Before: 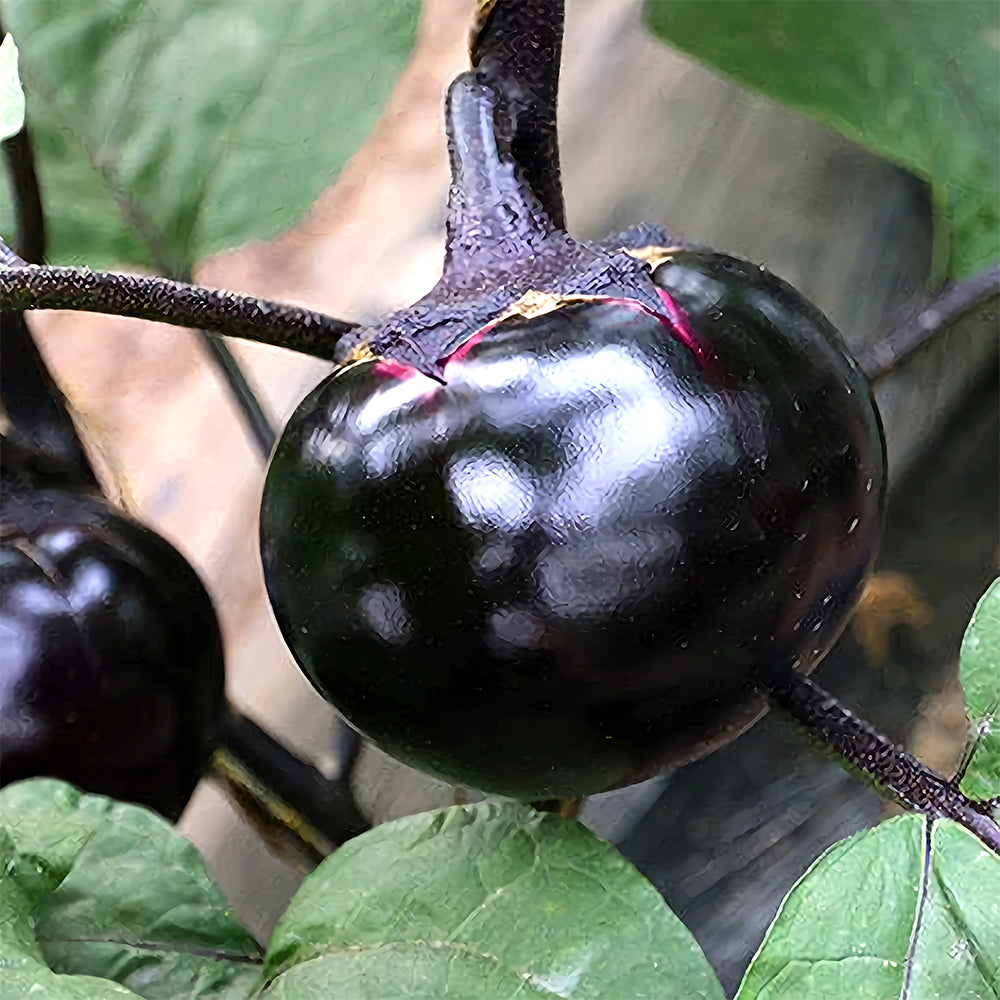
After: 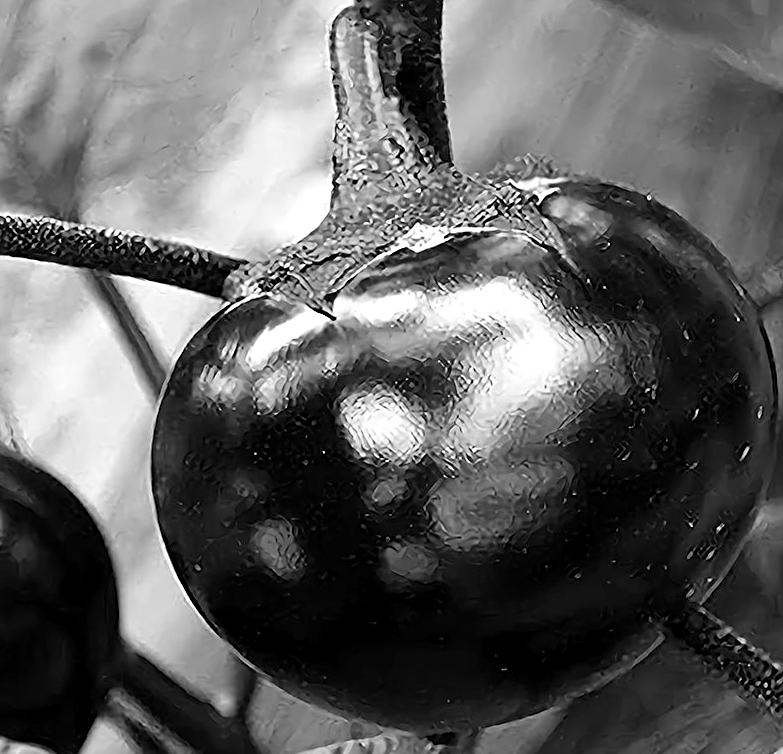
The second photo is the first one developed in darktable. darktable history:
crop and rotate: left 10.77%, top 5.1%, right 10.41%, bottom 16.76%
sharpen: on, module defaults
rotate and perspective: rotation -1°, crop left 0.011, crop right 0.989, crop top 0.025, crop bottom 0.975
color balance rgb: perceptual saturation grading › global saturation 20%, perceptual saturation grading › highlights -25%, perceptual saturation grading › shadows 50%
local contrast: mode bilateral grid, contrast 20, coarseness 50, detail 120%, midtone range 0.2
monochrome: on, module defaults
